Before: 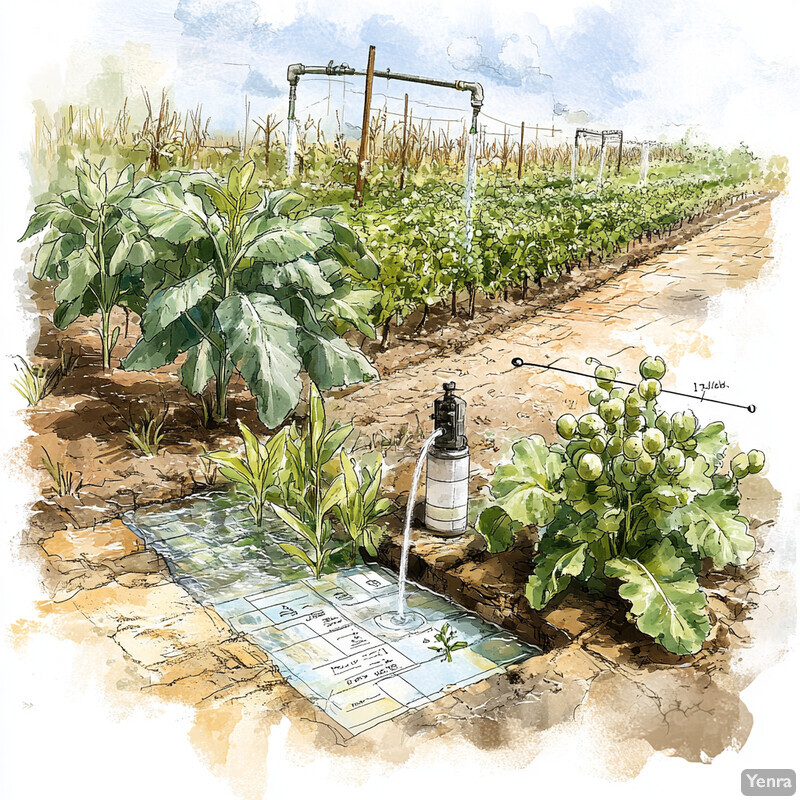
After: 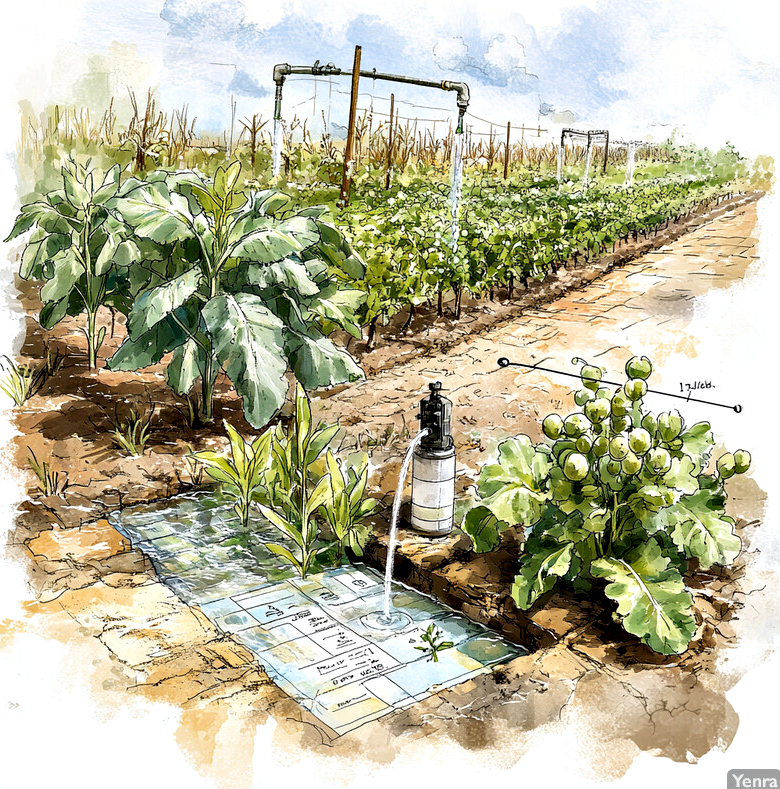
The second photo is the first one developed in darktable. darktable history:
exposure: black level correction 0.001, compensate highlight preservation false
contrast equalizer: octaves 7, y [[0.528, 0.548, 0.563, 0.562, 0.546, 0.526], [0.55 ×6], [0 ×6], [0 ×6], [0 ×6]]
crop and rotate: left 1.774%, right 0.633%, bottom 1.28%
